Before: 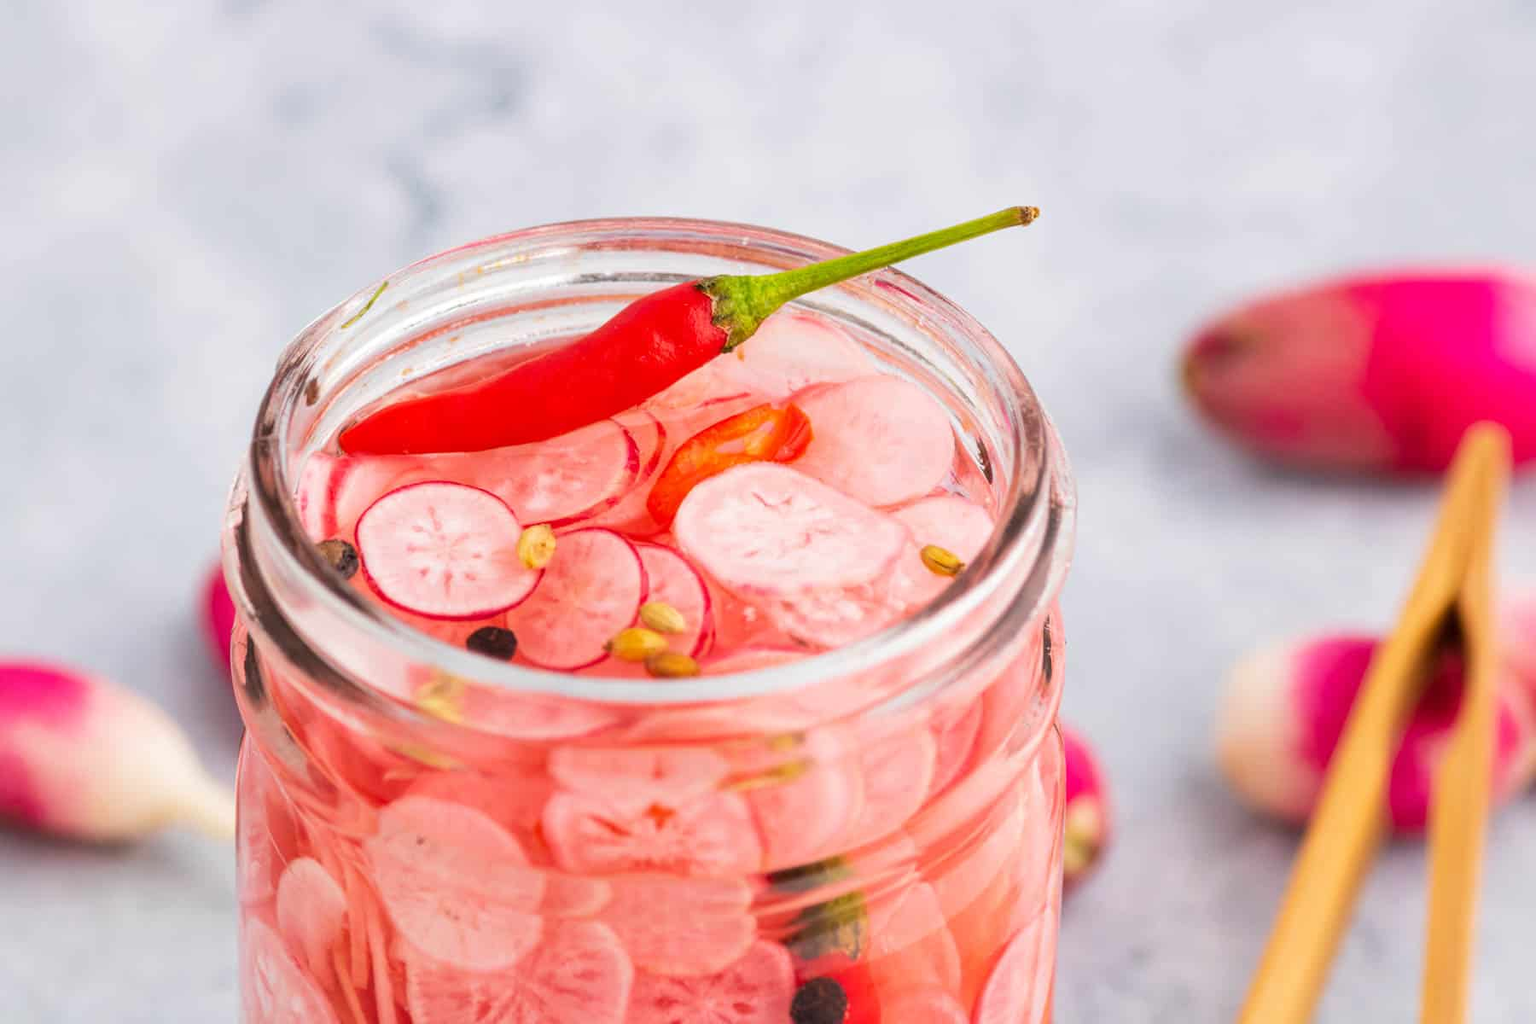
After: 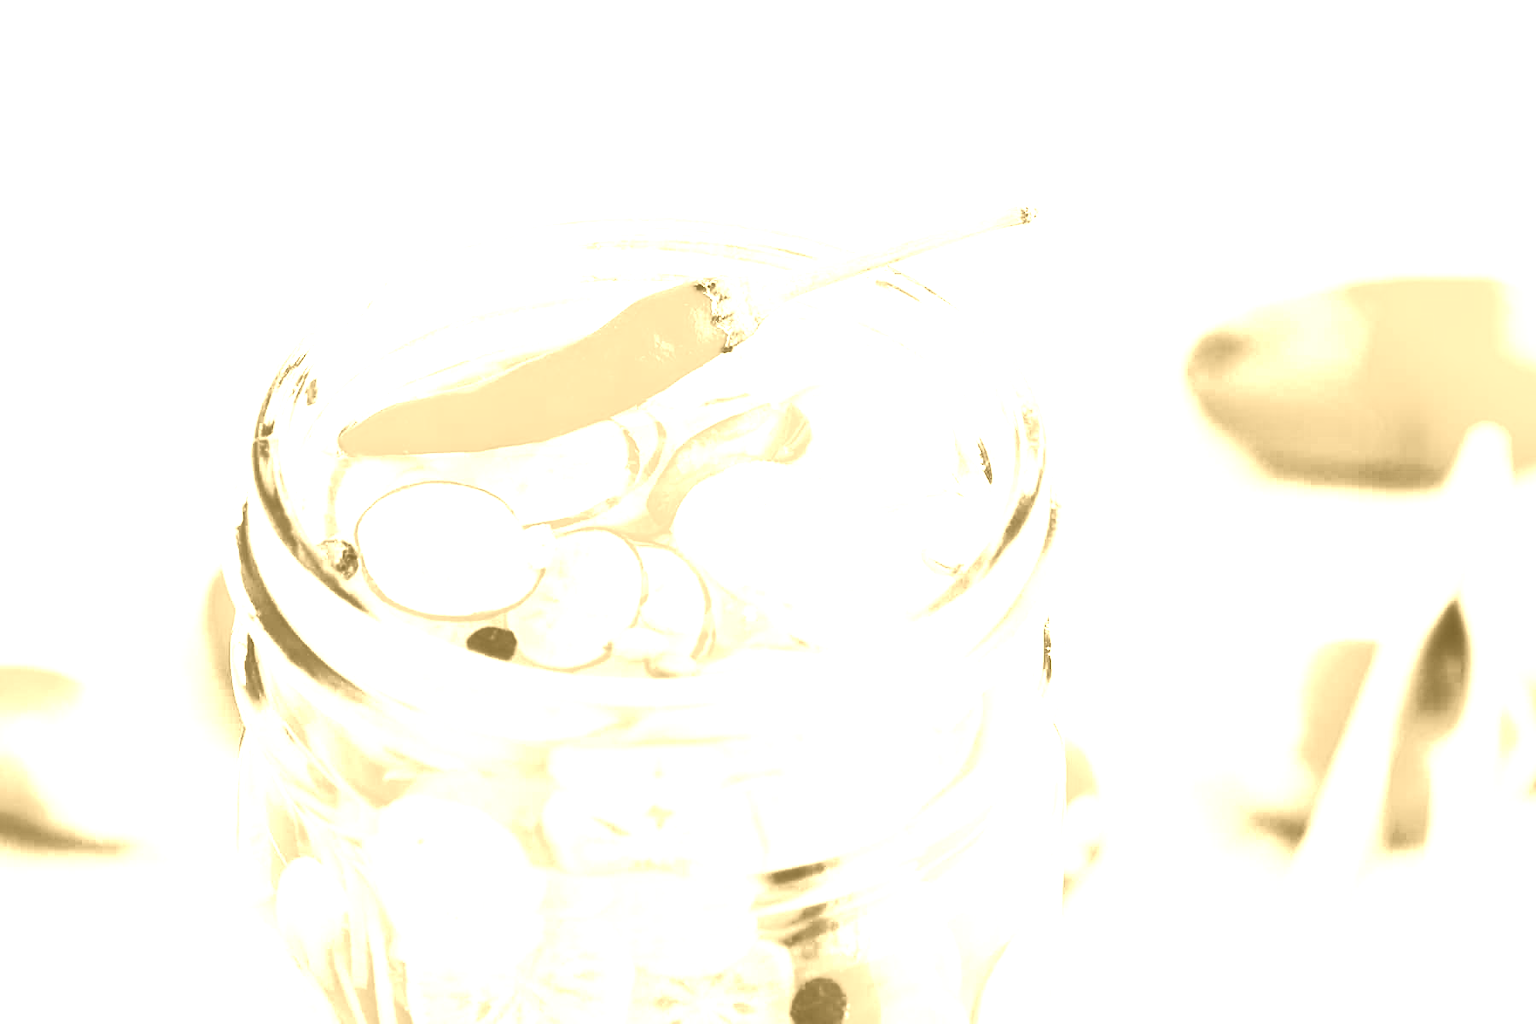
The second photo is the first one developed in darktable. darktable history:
color calibration: x 0.367, y 0.379, temperature 4395.86 K
sharpen: amount 0.2
colorize: hue 36°, source mix 100%
base curve: curves: ch0 [(0, 0.015) (0.085, 0.116) (0.134, 0.298) (0.19, 0.545) (0.296, 0.764) (0.599, 0.982) (1, 1)], preserve colors none
